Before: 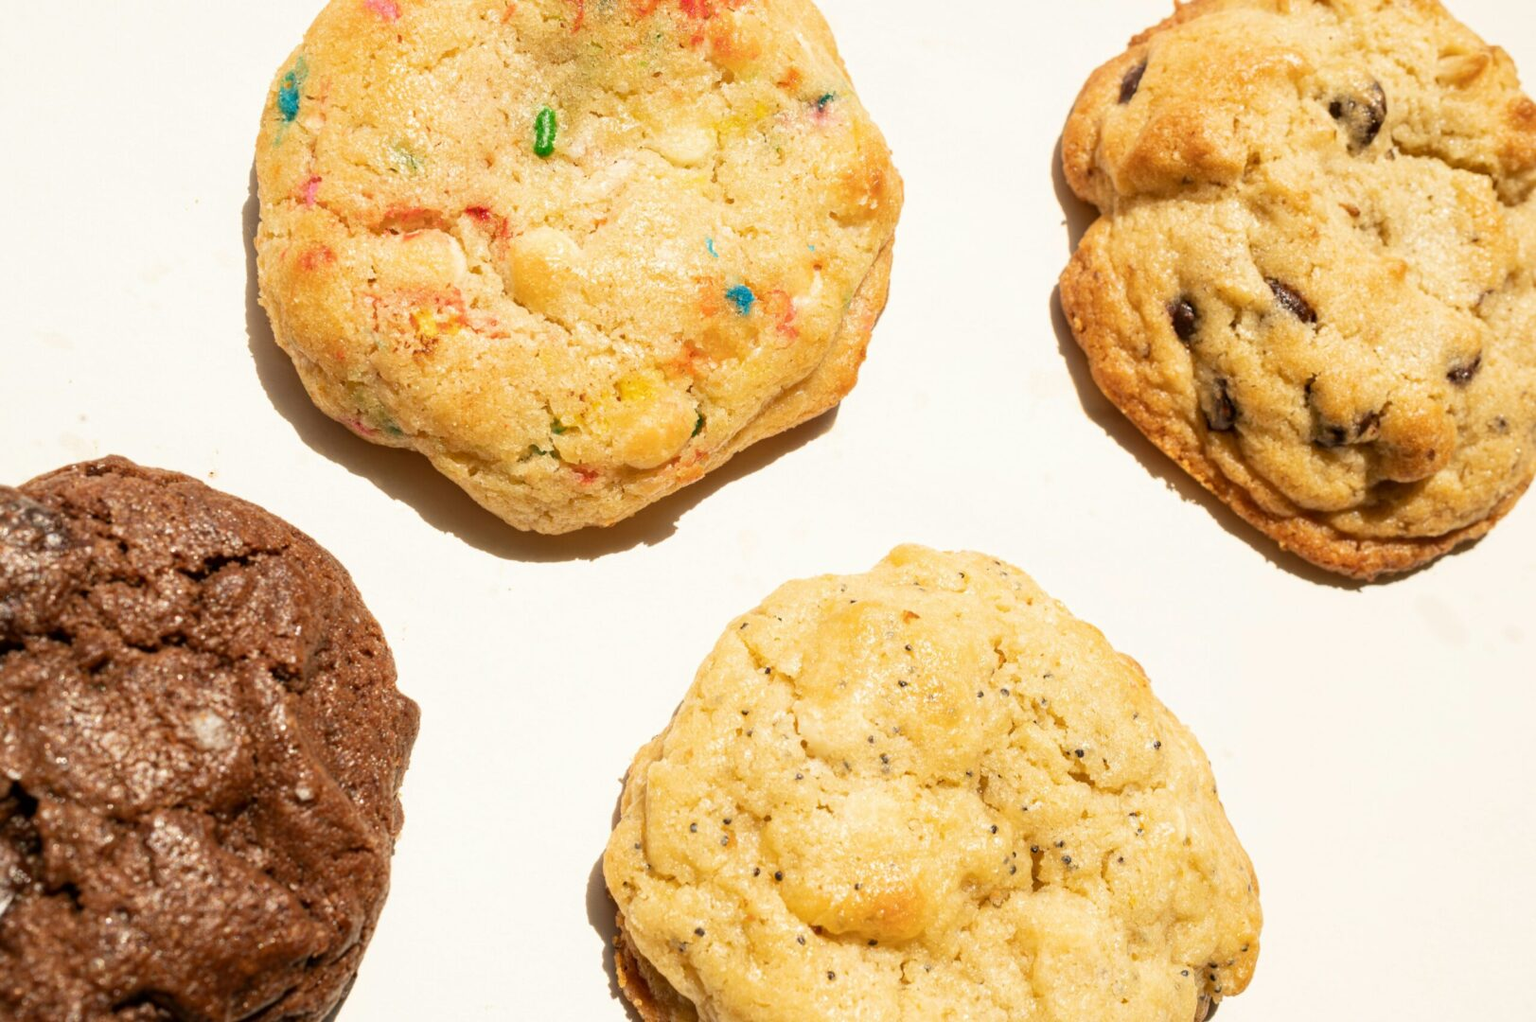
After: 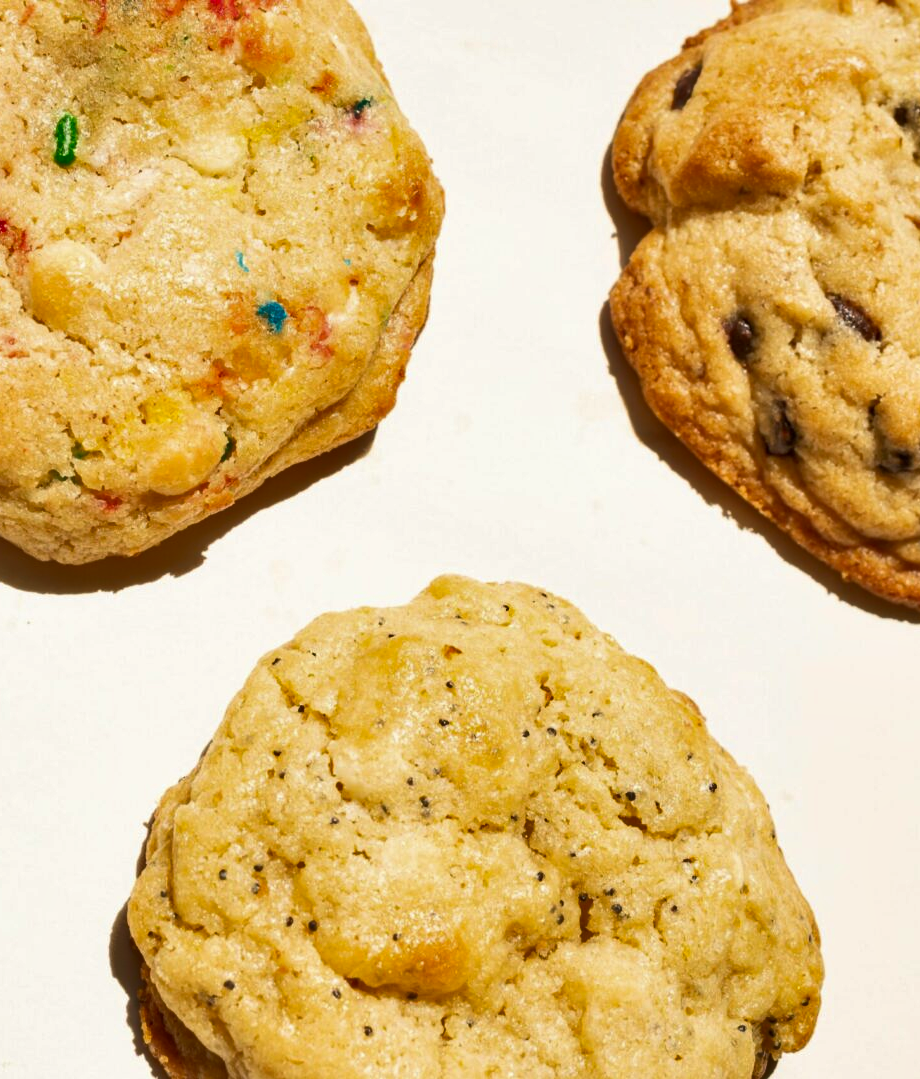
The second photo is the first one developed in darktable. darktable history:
tone equalizer: on, module defaults
shadows and highlights: low approximation 0.01, soften with gaussian
crop: left 31.475%, top 0.023%, right 11.781%
